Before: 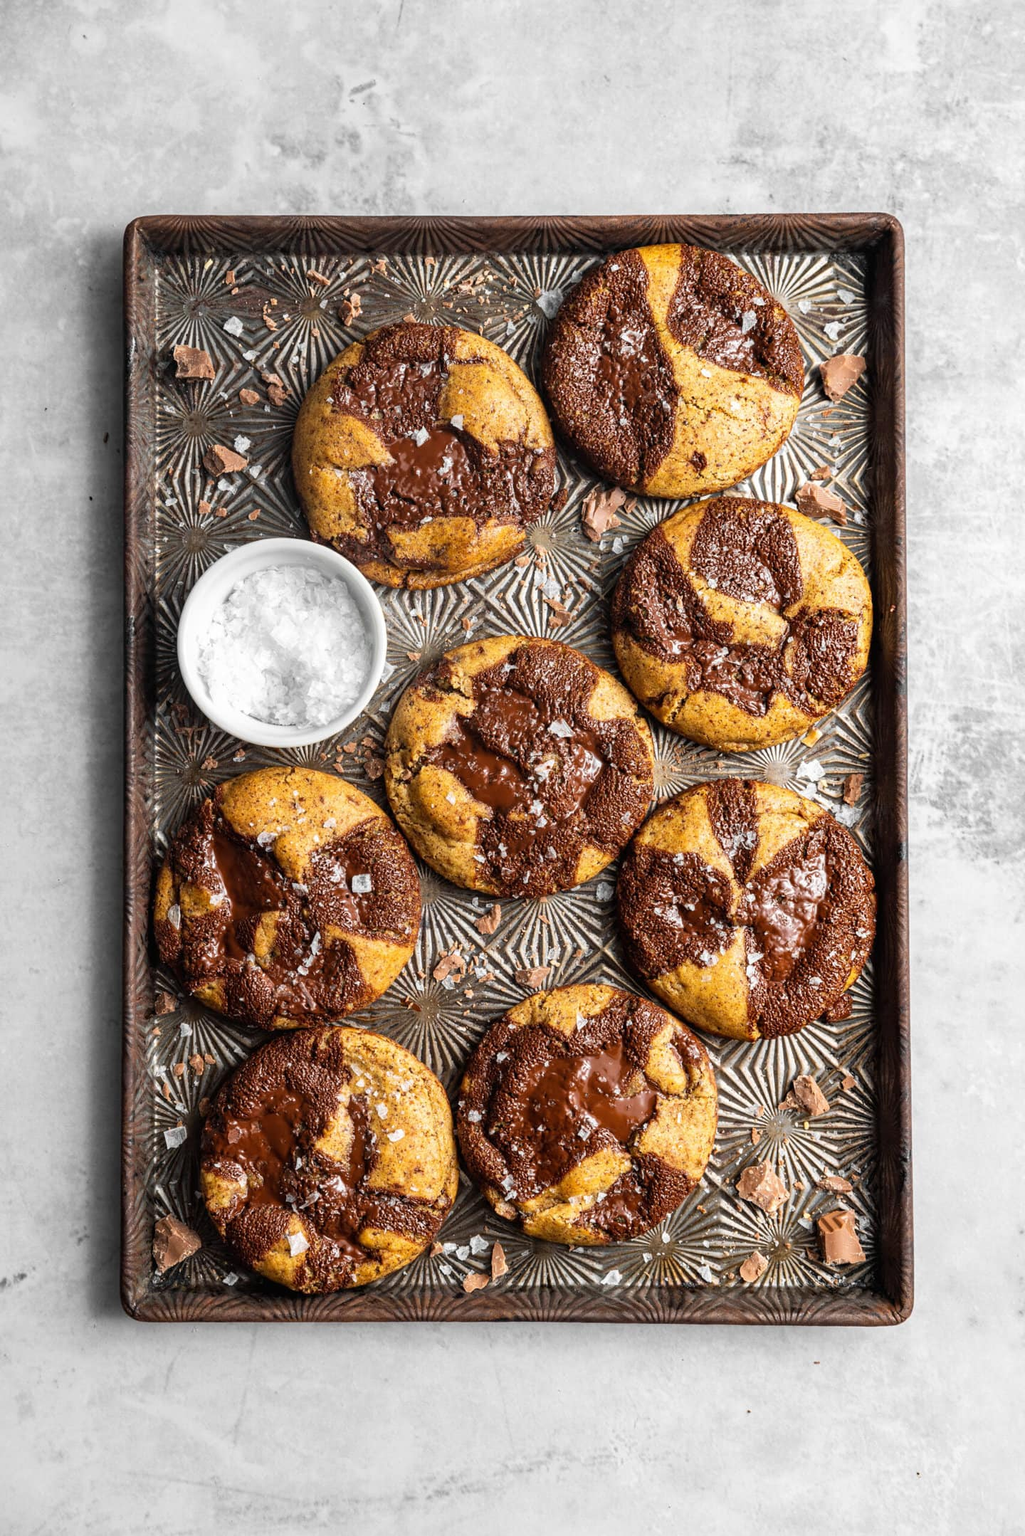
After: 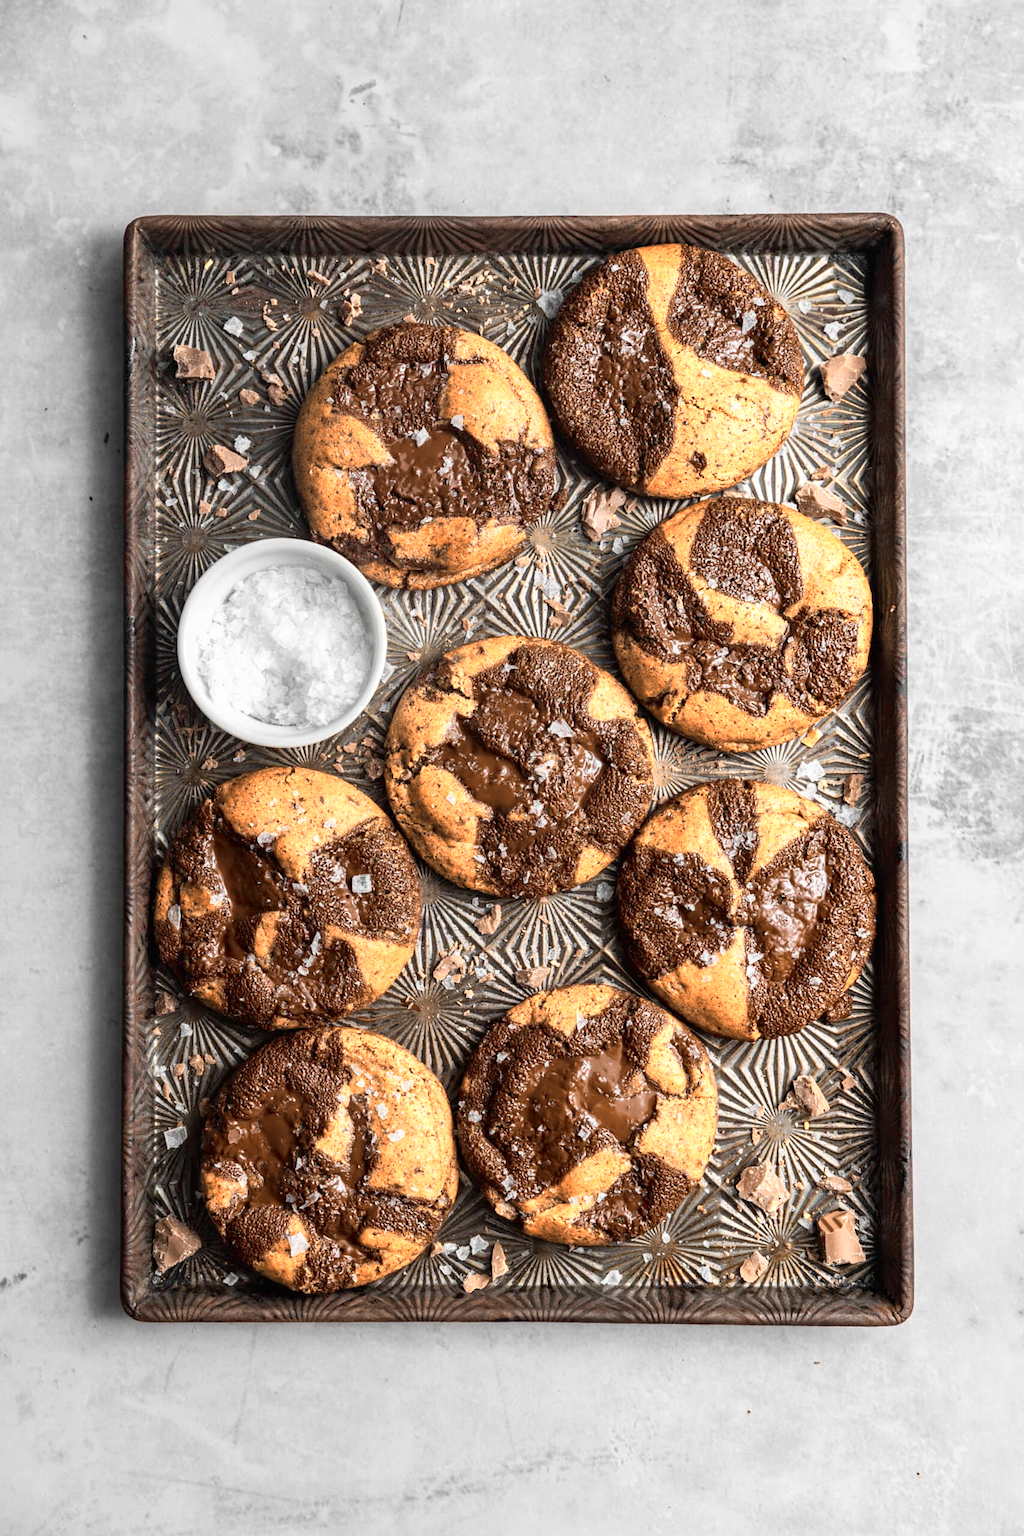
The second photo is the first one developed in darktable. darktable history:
color zones: curves: ch0 [(0.009, 0.528) (0.136, 0.6) (0.255, 0.586) (0.39, 0.528) (0.522, 0.584) (0.686, 0.736) (0.849, 0.561)]; ch1 [(0.045, 0.781) (0.14, 0.416) (0.257, 0.695) (0.442, 0.032) (0.738, 0.338) (0.818, 0.632) (0.891, 0.741) (1, 0.704)]; ch2 [(0, 0.667) (0.141, 0.52) (0.26, 0.37) (0.474, 0.432) (0.743, 0.286)]
